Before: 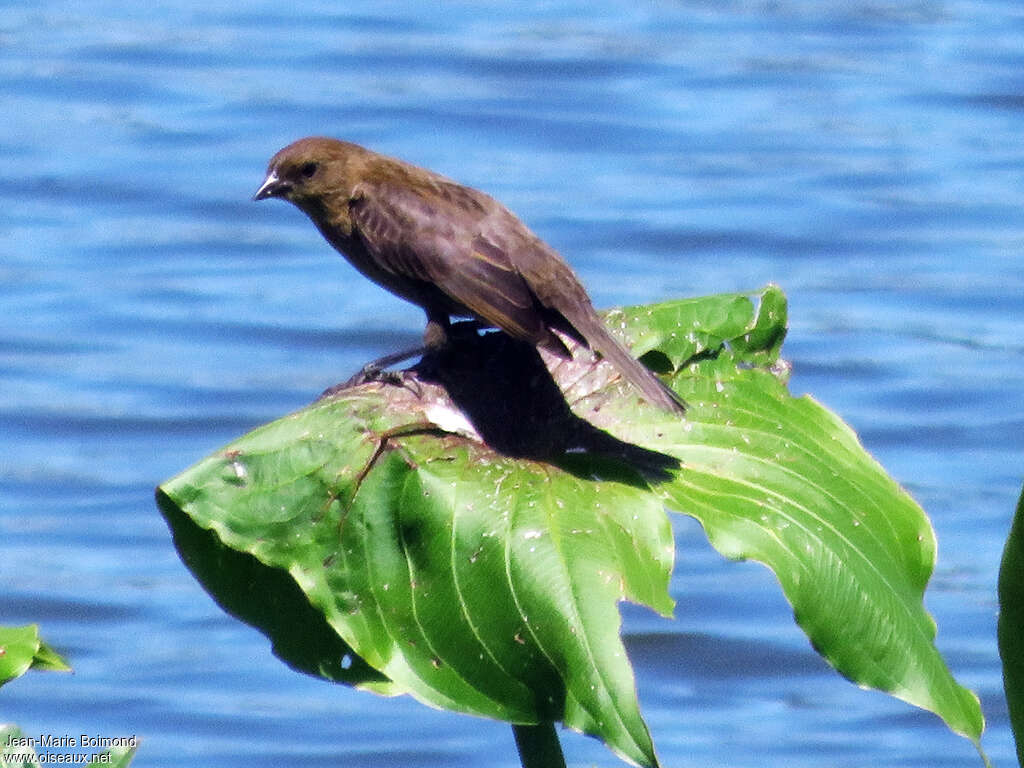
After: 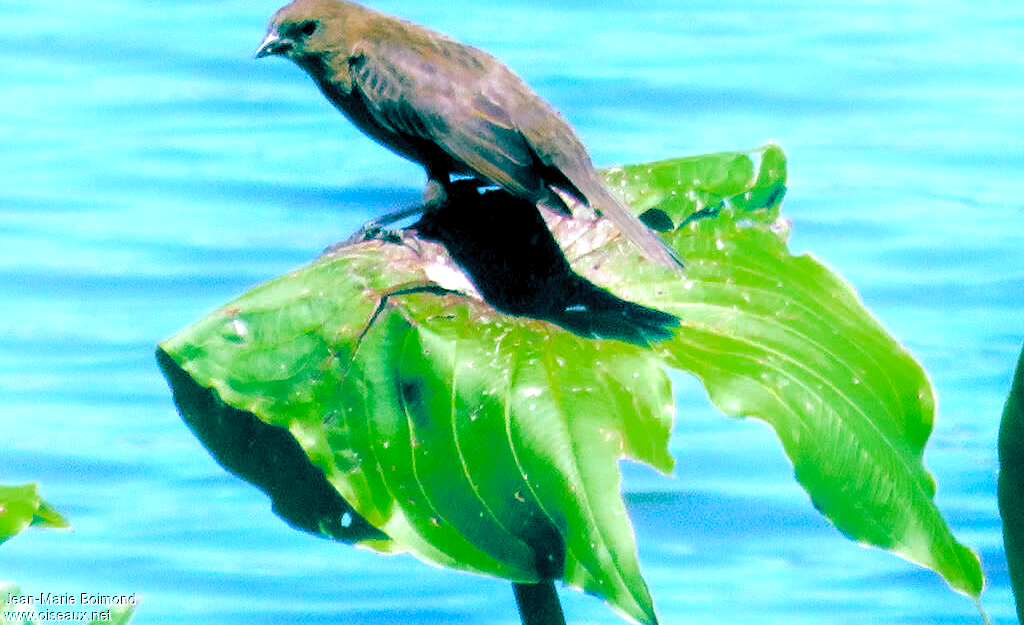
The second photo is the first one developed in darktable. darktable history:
crop and rotate: top 18.516%
color zones: curves: ch0 [(0.27, 0.396) (0.563, 0.504) (0.75, 0.5) (0.787, 0.307)]
exposure: black level correction 0, exposure 0.499 EV, compensate highlight preservation false
shadows and highlights: shadows -40.25, highlights 64.09, soften with gaussian
contrast brightness saturation: brightness 0.146
color balance rgb: global offset › luminance -0.535%, global offset › chroma 0.906%, global offset › hue 173.47°, perceptual saturation grading › global saturation 30.27%
